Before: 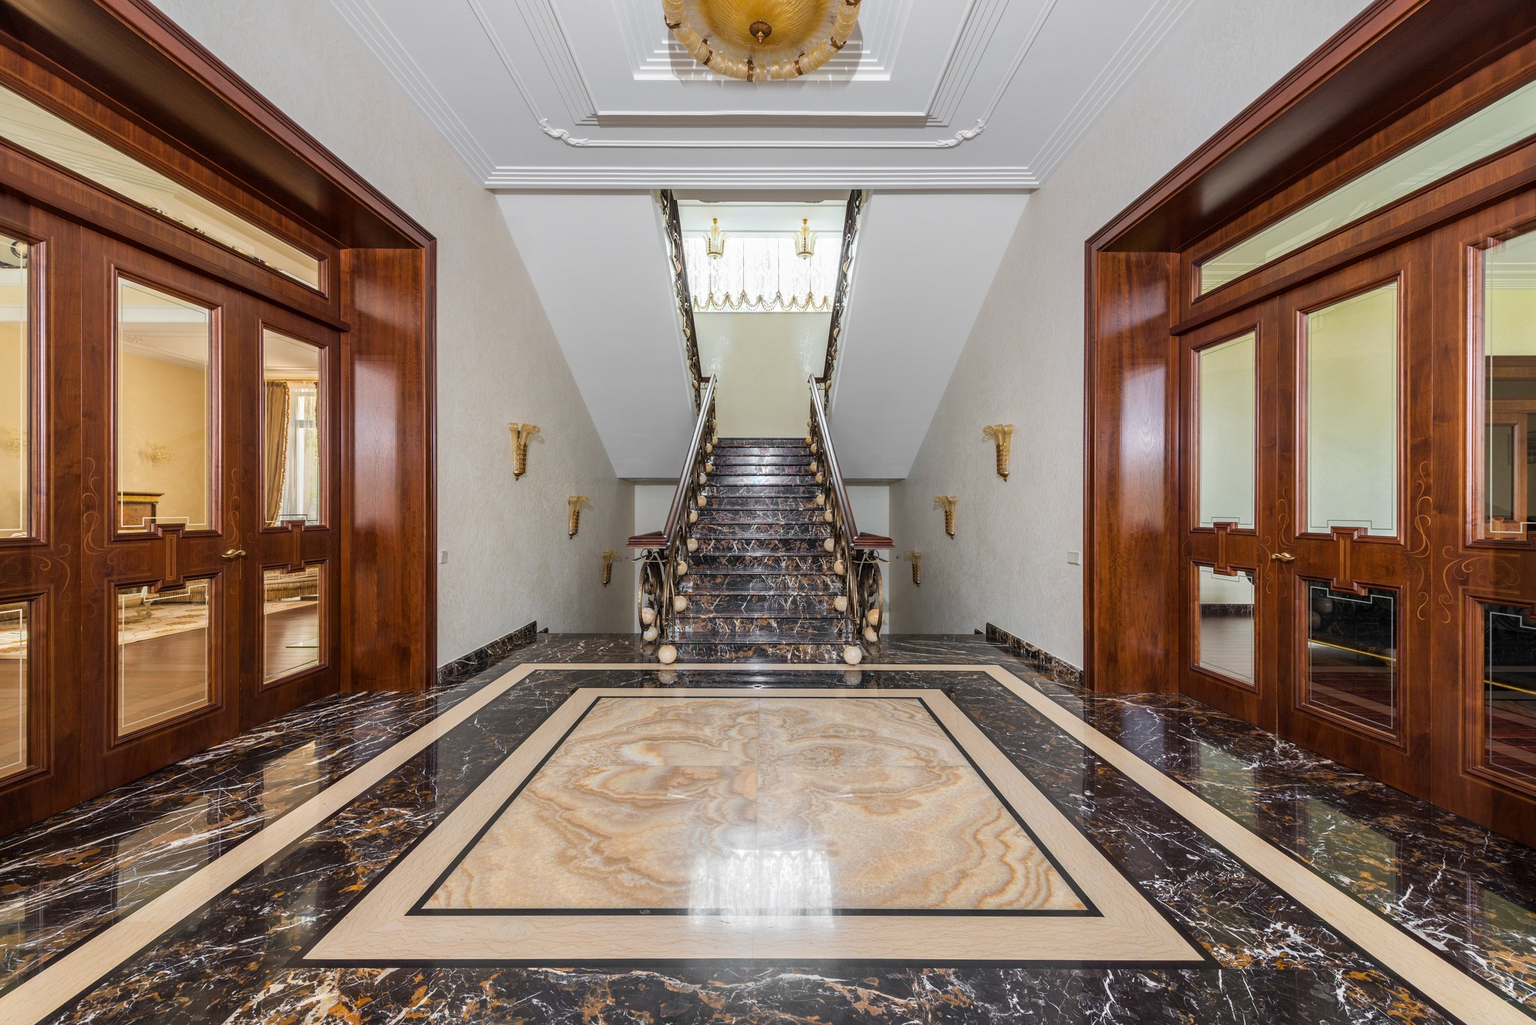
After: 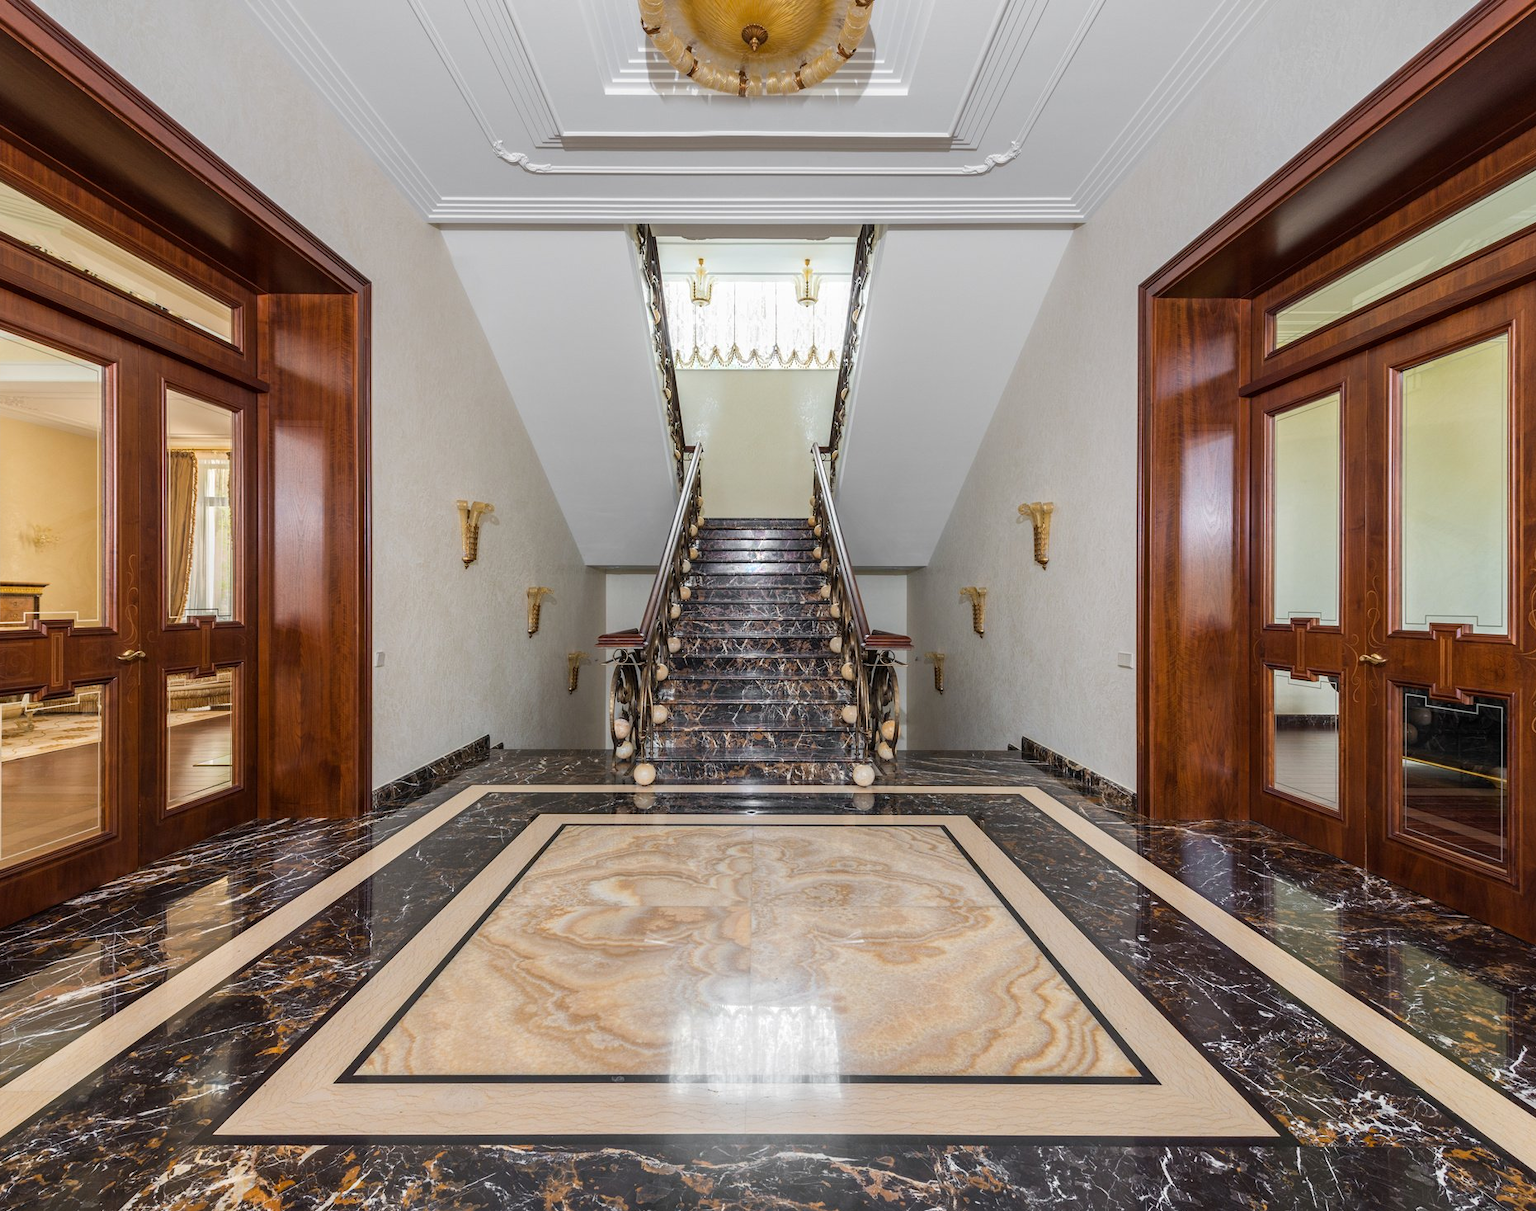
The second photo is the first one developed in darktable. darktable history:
crop: left 8.012%, right 7.461%
